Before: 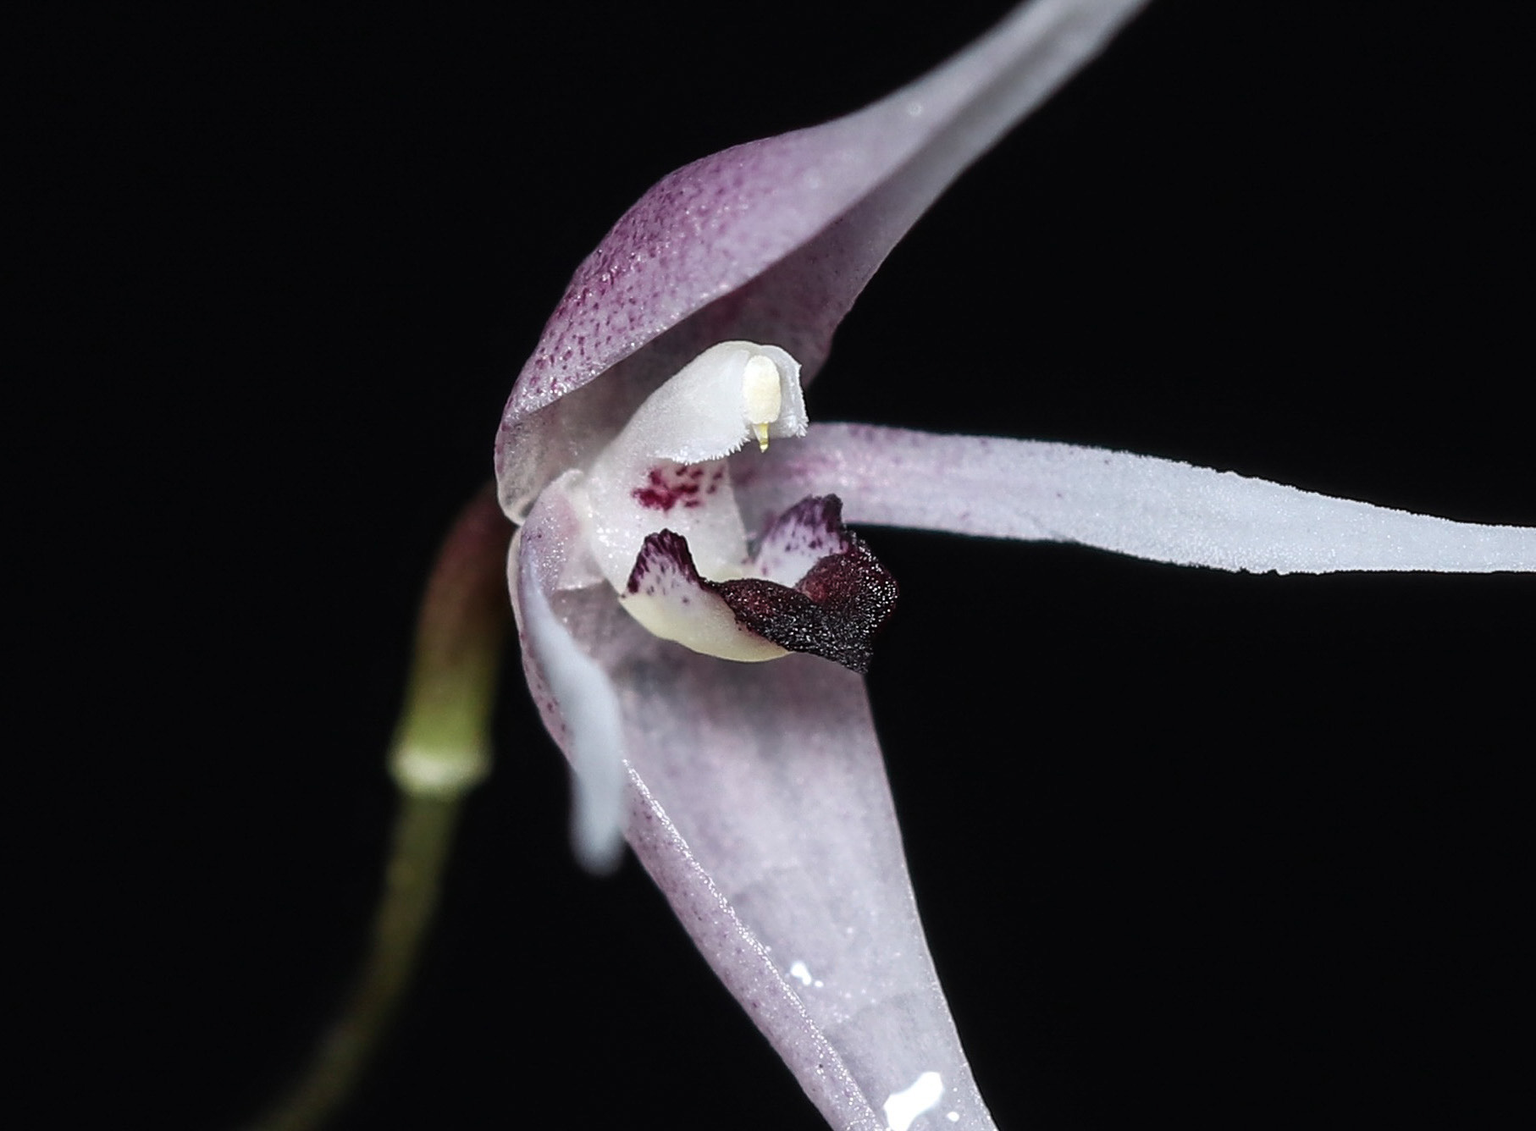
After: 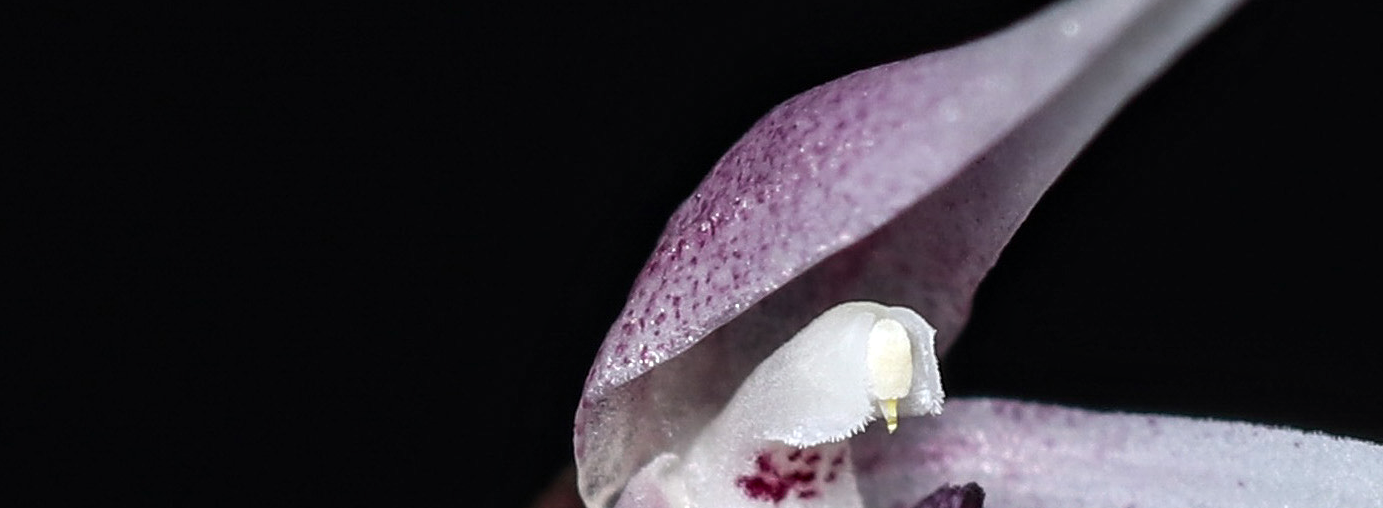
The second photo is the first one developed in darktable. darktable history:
crop: left 0.579%, top 7.627%, right 23.167%, bottom 54.275%
contrast equalizer: octaves 7, y [[0.6 ×6], [0.55 ×6], [0 ×6], [0 ×6], [0 ×6]], mix 0.3
exposure: compensate highlight preservation false
